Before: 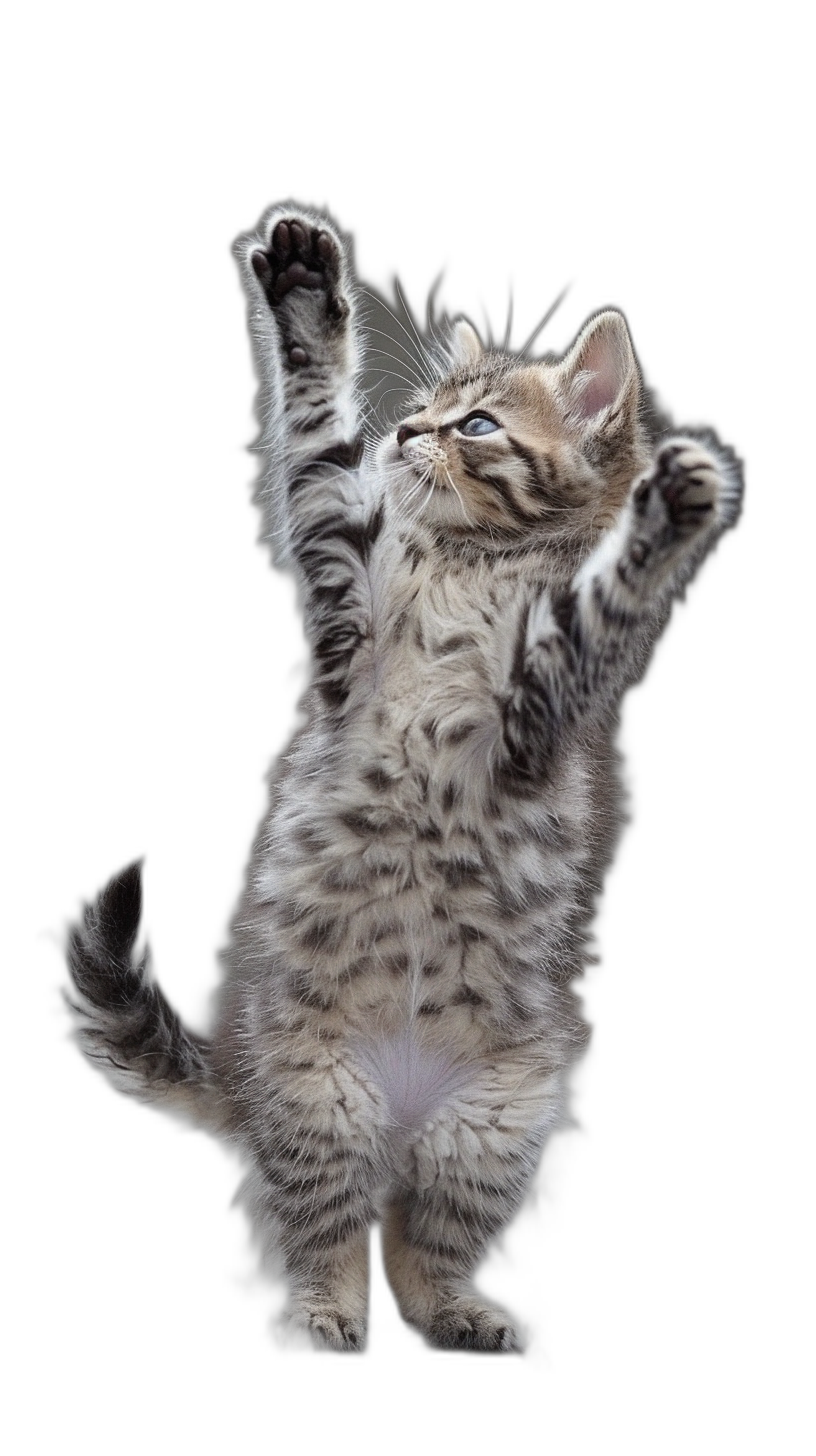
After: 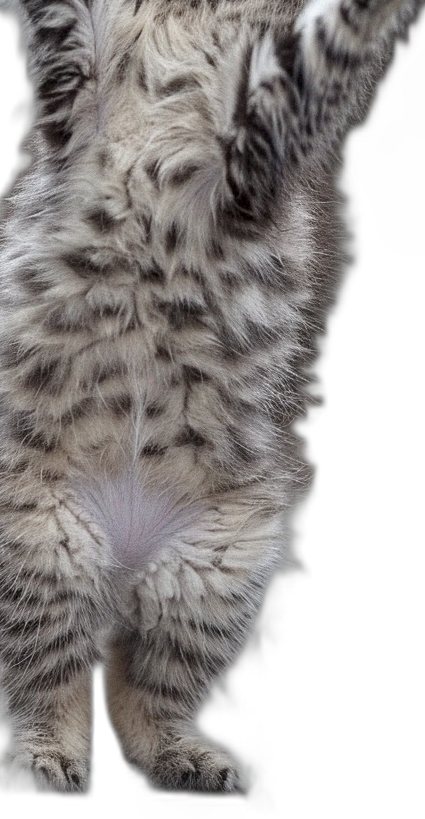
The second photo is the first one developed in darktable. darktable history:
crop: left 34.063%, top 38.447%, right 13.846%, bottom 5.289%
local contrast: on, module defaults
